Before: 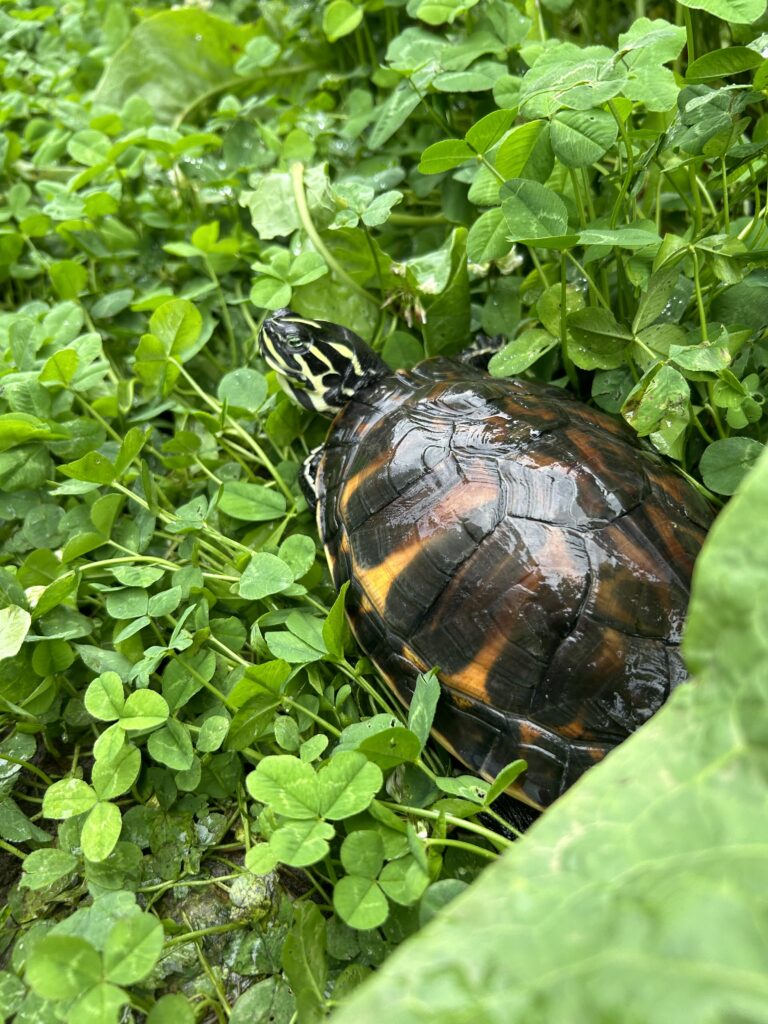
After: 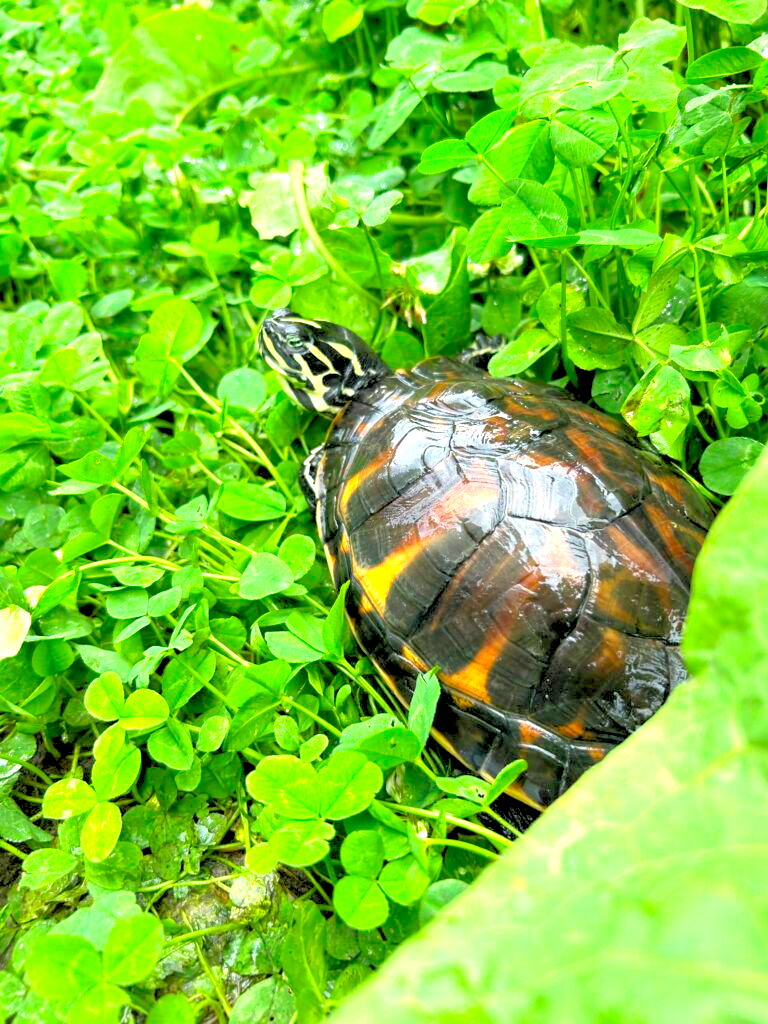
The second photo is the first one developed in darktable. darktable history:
rgb levels: preserve colors sum RGB, levels [[0.038, 0.433, 0.934], [0, 0.5, 1], [0, 0.5, 1]]
exposure: black level correction 0, exposure 1.1 EV, compensate highlight preservation false
color zones: curves: ch0 [(0, 0.613) (0.01, 0.613) (0.245, 0.448) (0.498, 0.529) (0.642, 0.665) (0.879, 0.777) (0.99, 0.613)]; ch1 [(0, 0) (0.143, 0) (0.286, 0) (0.429, 0) (0.571, 0) (0.714, 0) (0.857, 0)], mix -138.01%
